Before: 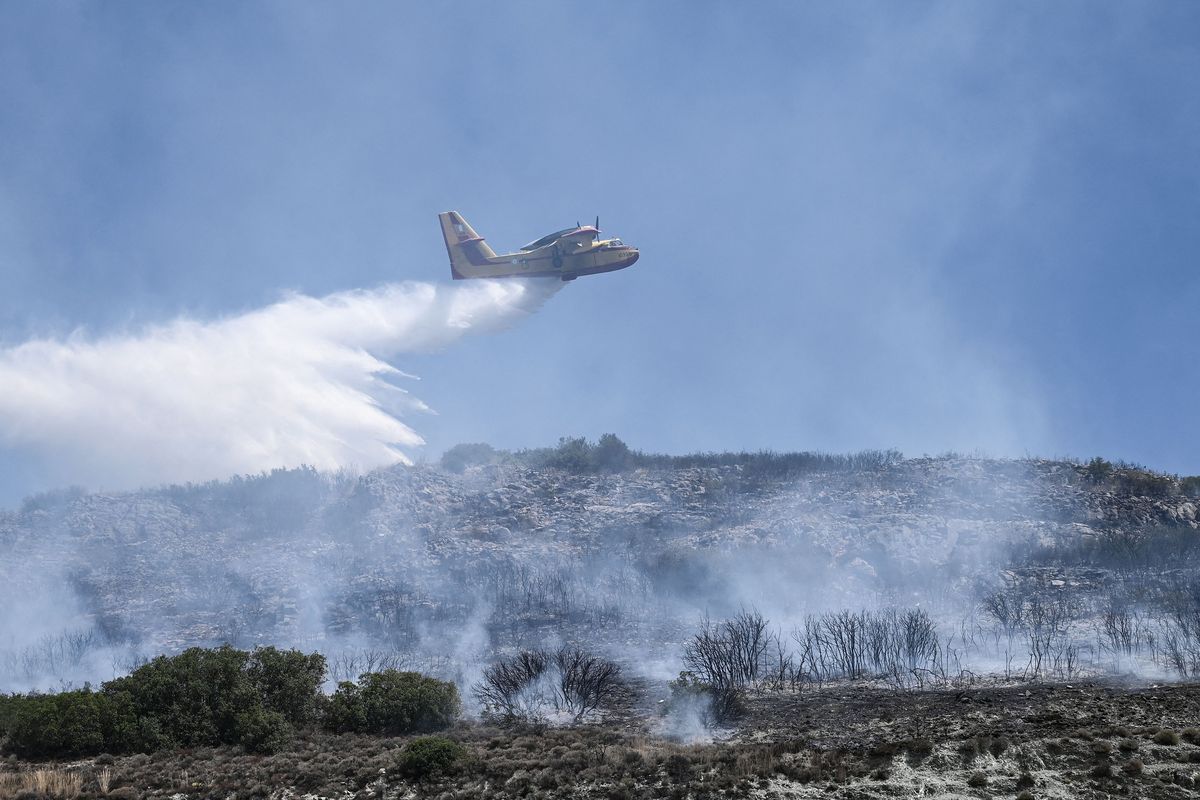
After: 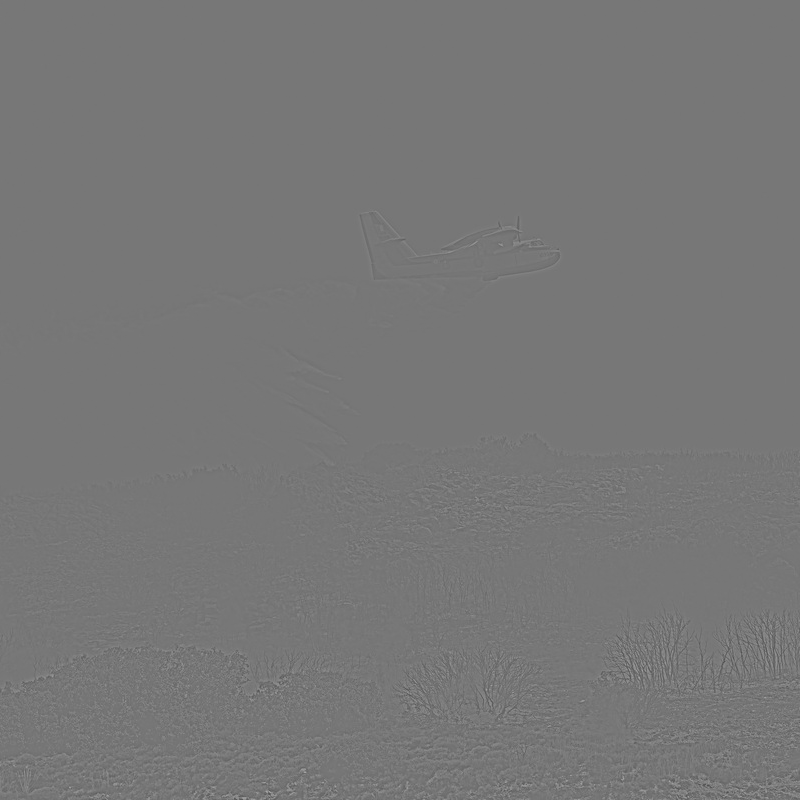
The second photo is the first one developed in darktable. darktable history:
highpass: sharpness 5.84%, contrast boost 8.44%
crop and rotate: left 6.617%, right 26.717%
graduated density: hue 238.83°, saturation 50%
shadows and highlights: shadows 4.1, highlights -17.6, soften with gaussian
